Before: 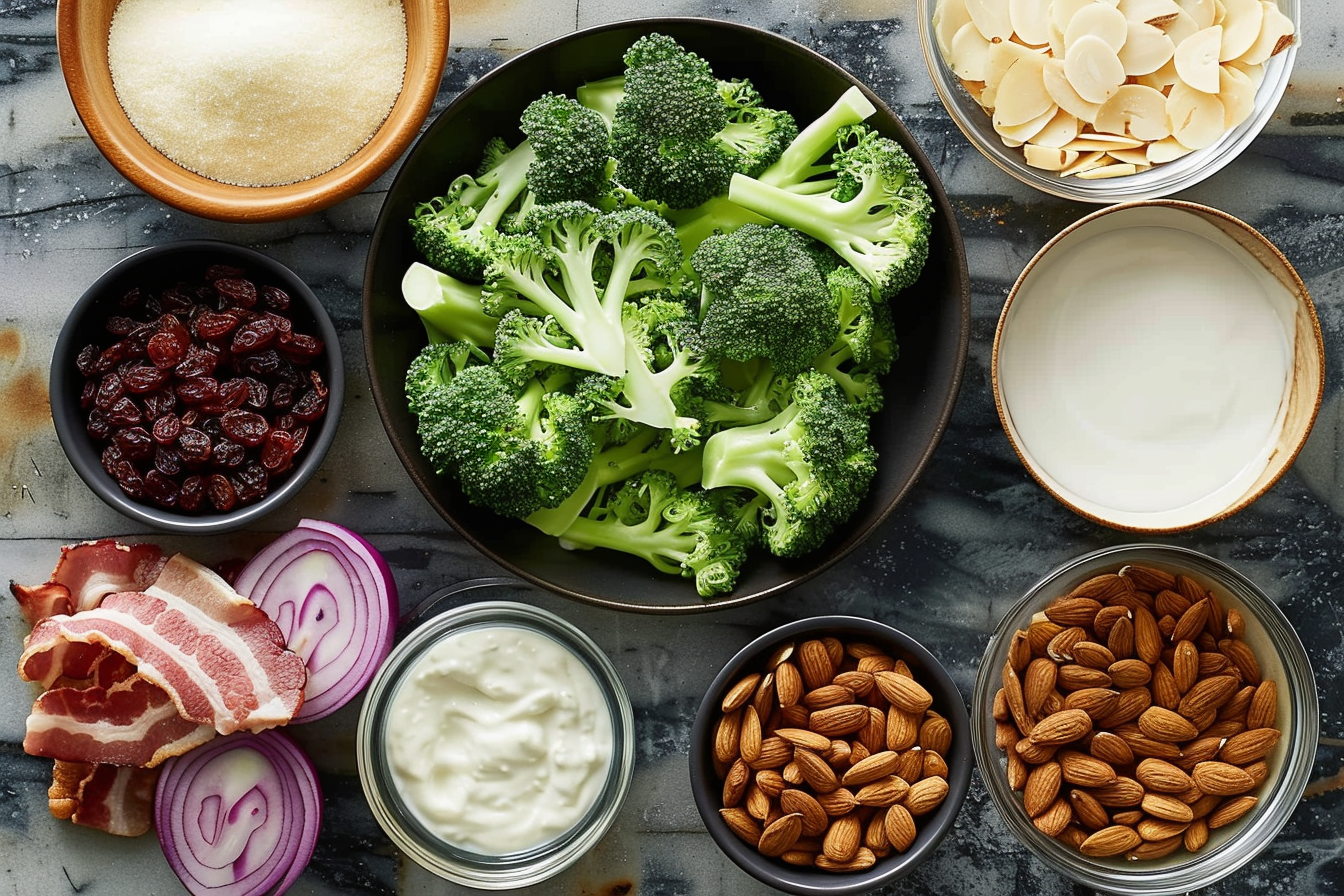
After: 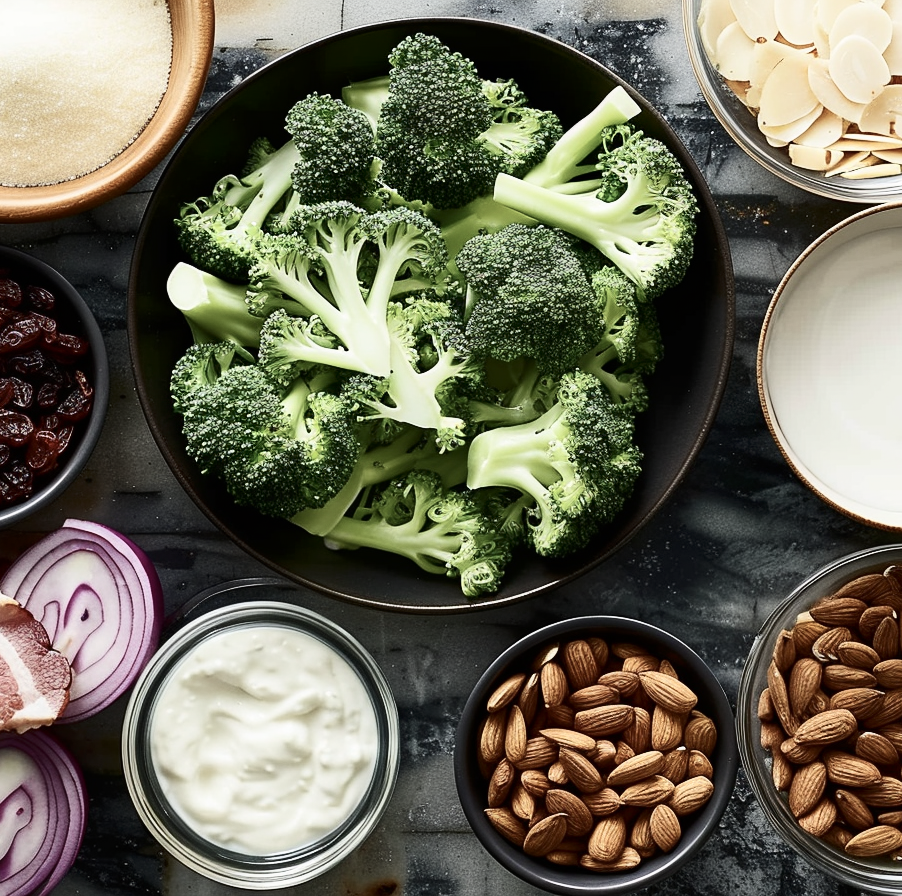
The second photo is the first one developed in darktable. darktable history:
crop and rotate: left 17.535%, right 15.289%
contrast brightness saturation: contrast 0.246, saturation -0.324
shadows and highlights: shadows 30.89, highlights 1.84, soften with gaussian
